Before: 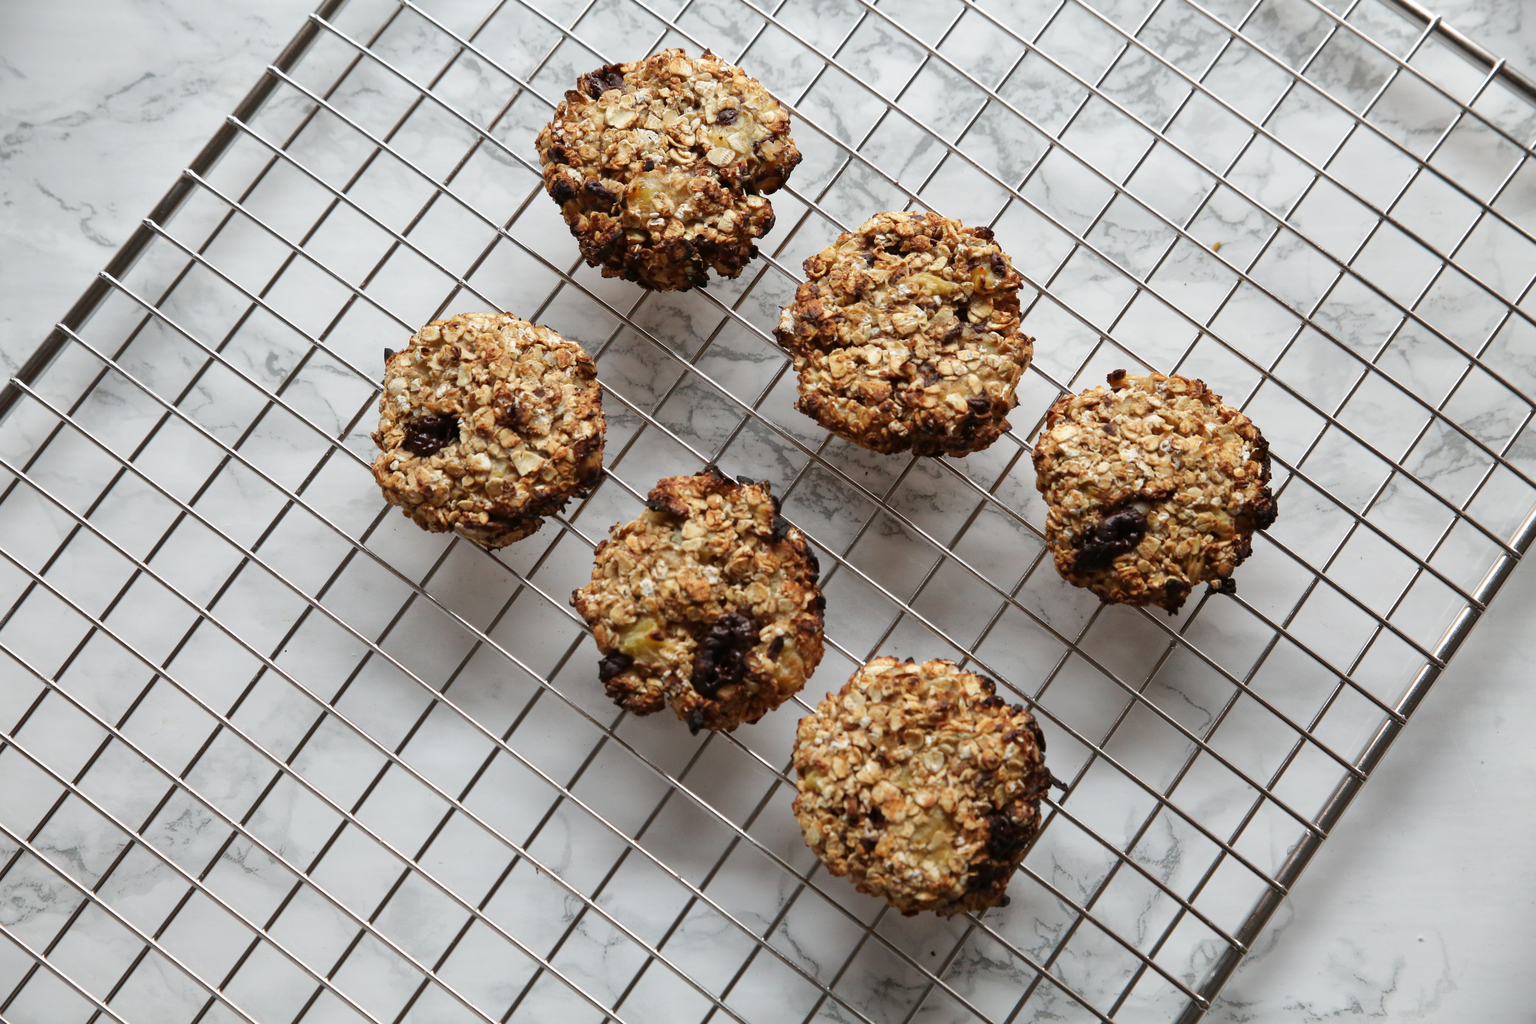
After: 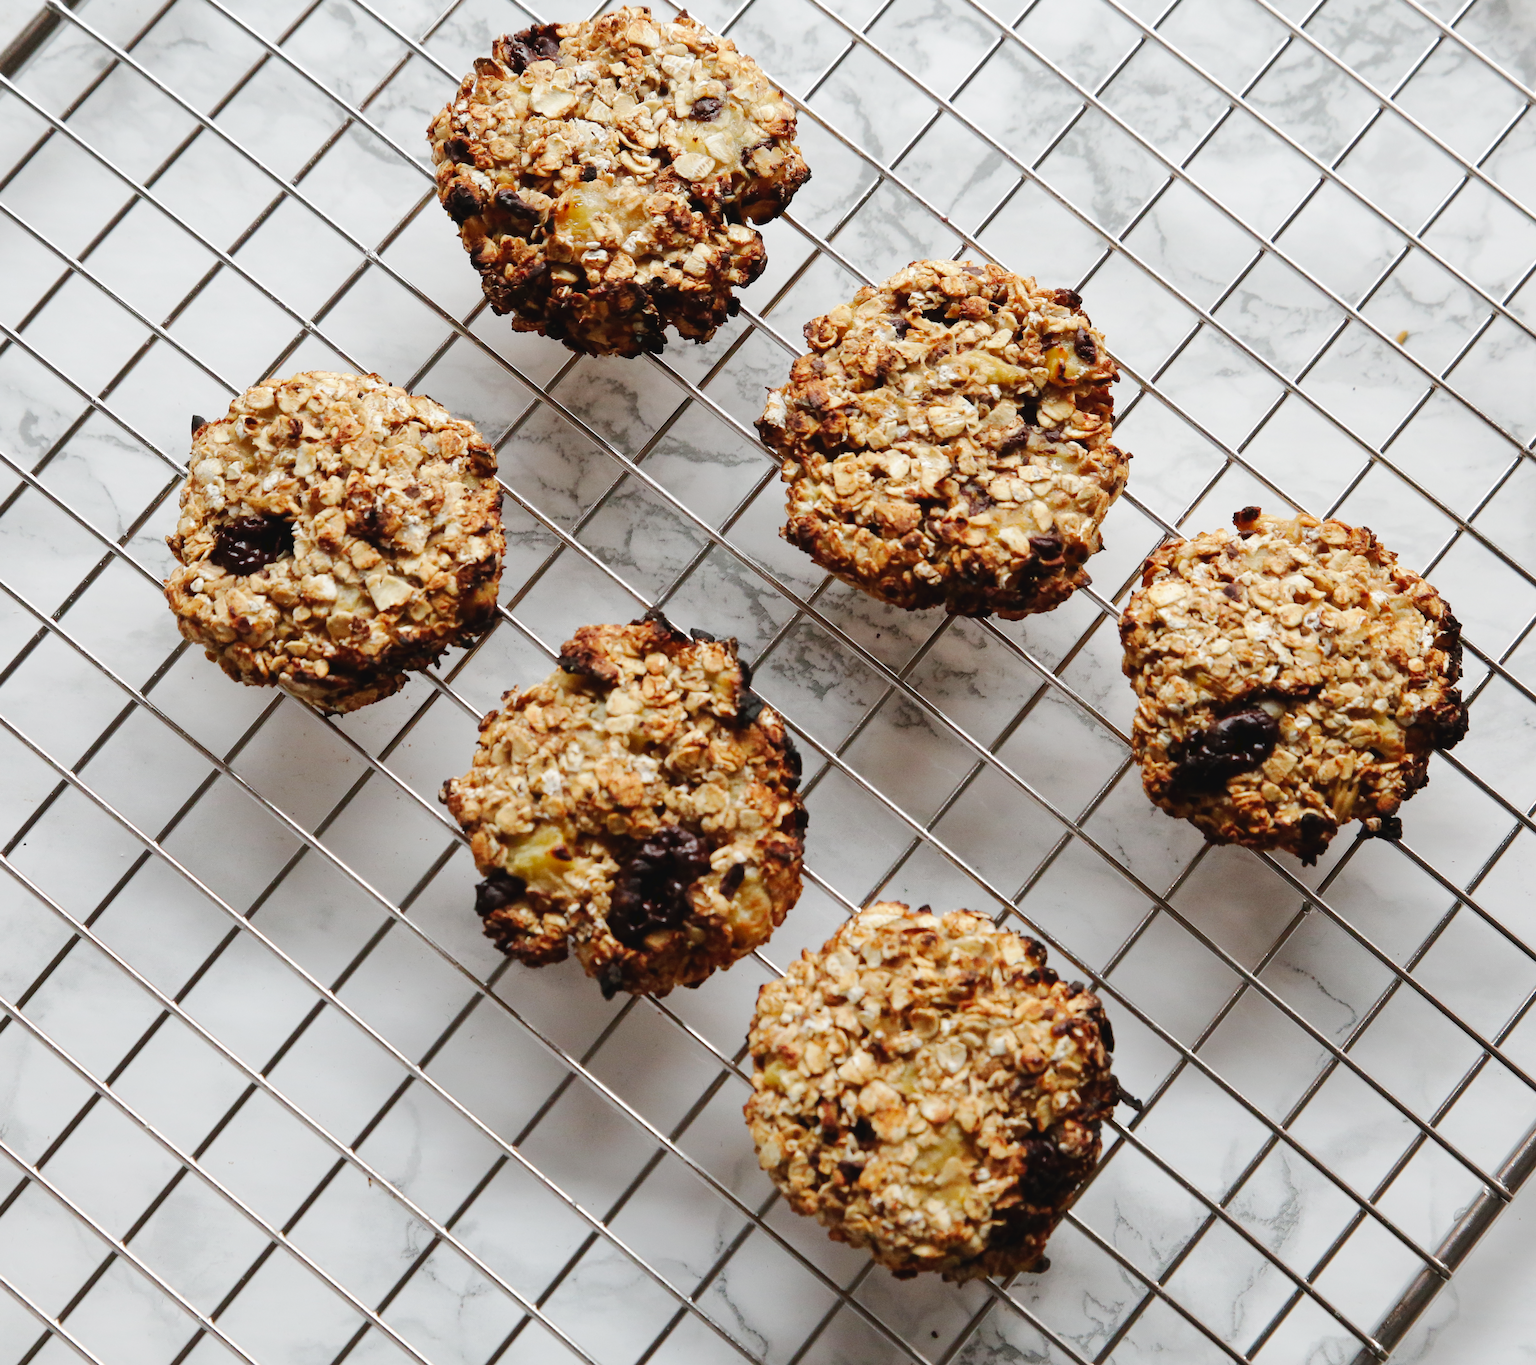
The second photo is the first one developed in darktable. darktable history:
tone curve: curves: ch0 [(0, 0) (0.003, 0.035) (0.011, 0.035) (0.025, 0.035) (0.044, 0.046) (0.069, 0.063) (0.1, 0.084) (0.136, 0.123) (0.177, 0.174) (0.224, 0.232) (0.277, 0.304) (0.335, 0.387) (0.399, 0.476) (0.468, 0.566) (0.543, 0.639) (0.623, 0.714) (0.709, 0.776) (0.801, 0.851) (0.898, 0.921) (1, 1)], preserve colors none
crop and rotate: angle -3.27°, left 14.277%, top 0.028%, right 10.766%, bottom 0.028%
